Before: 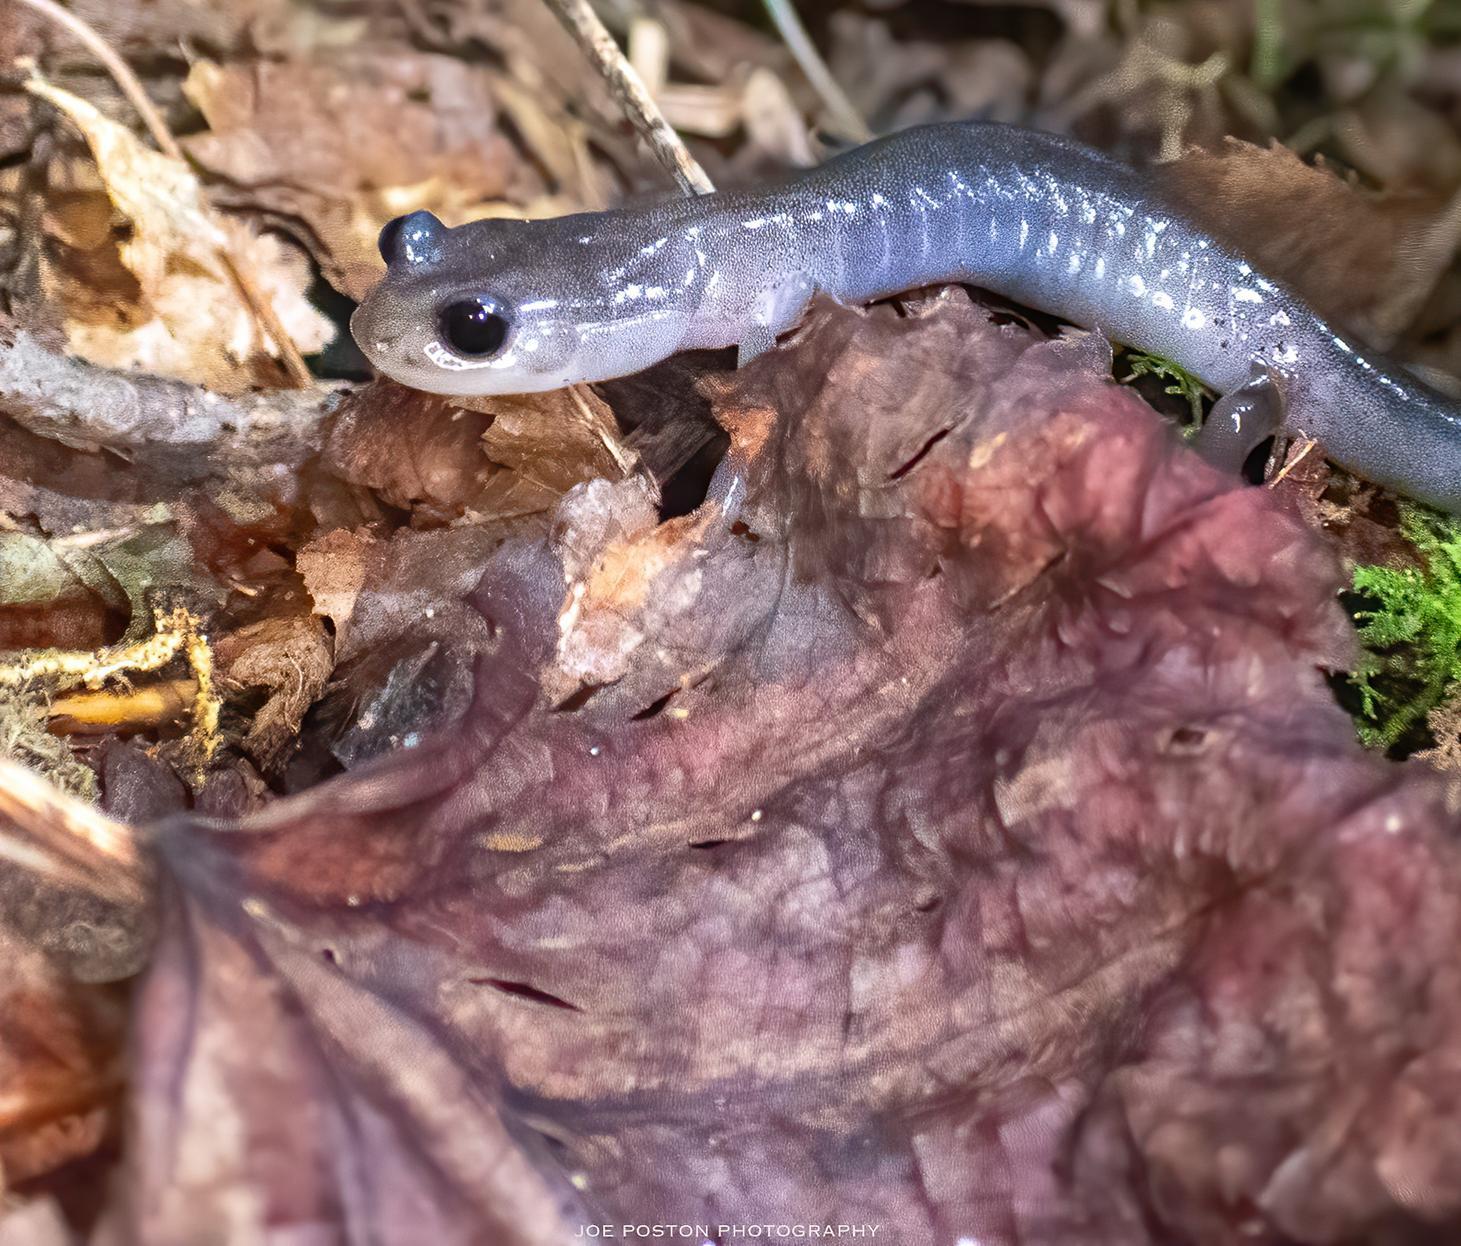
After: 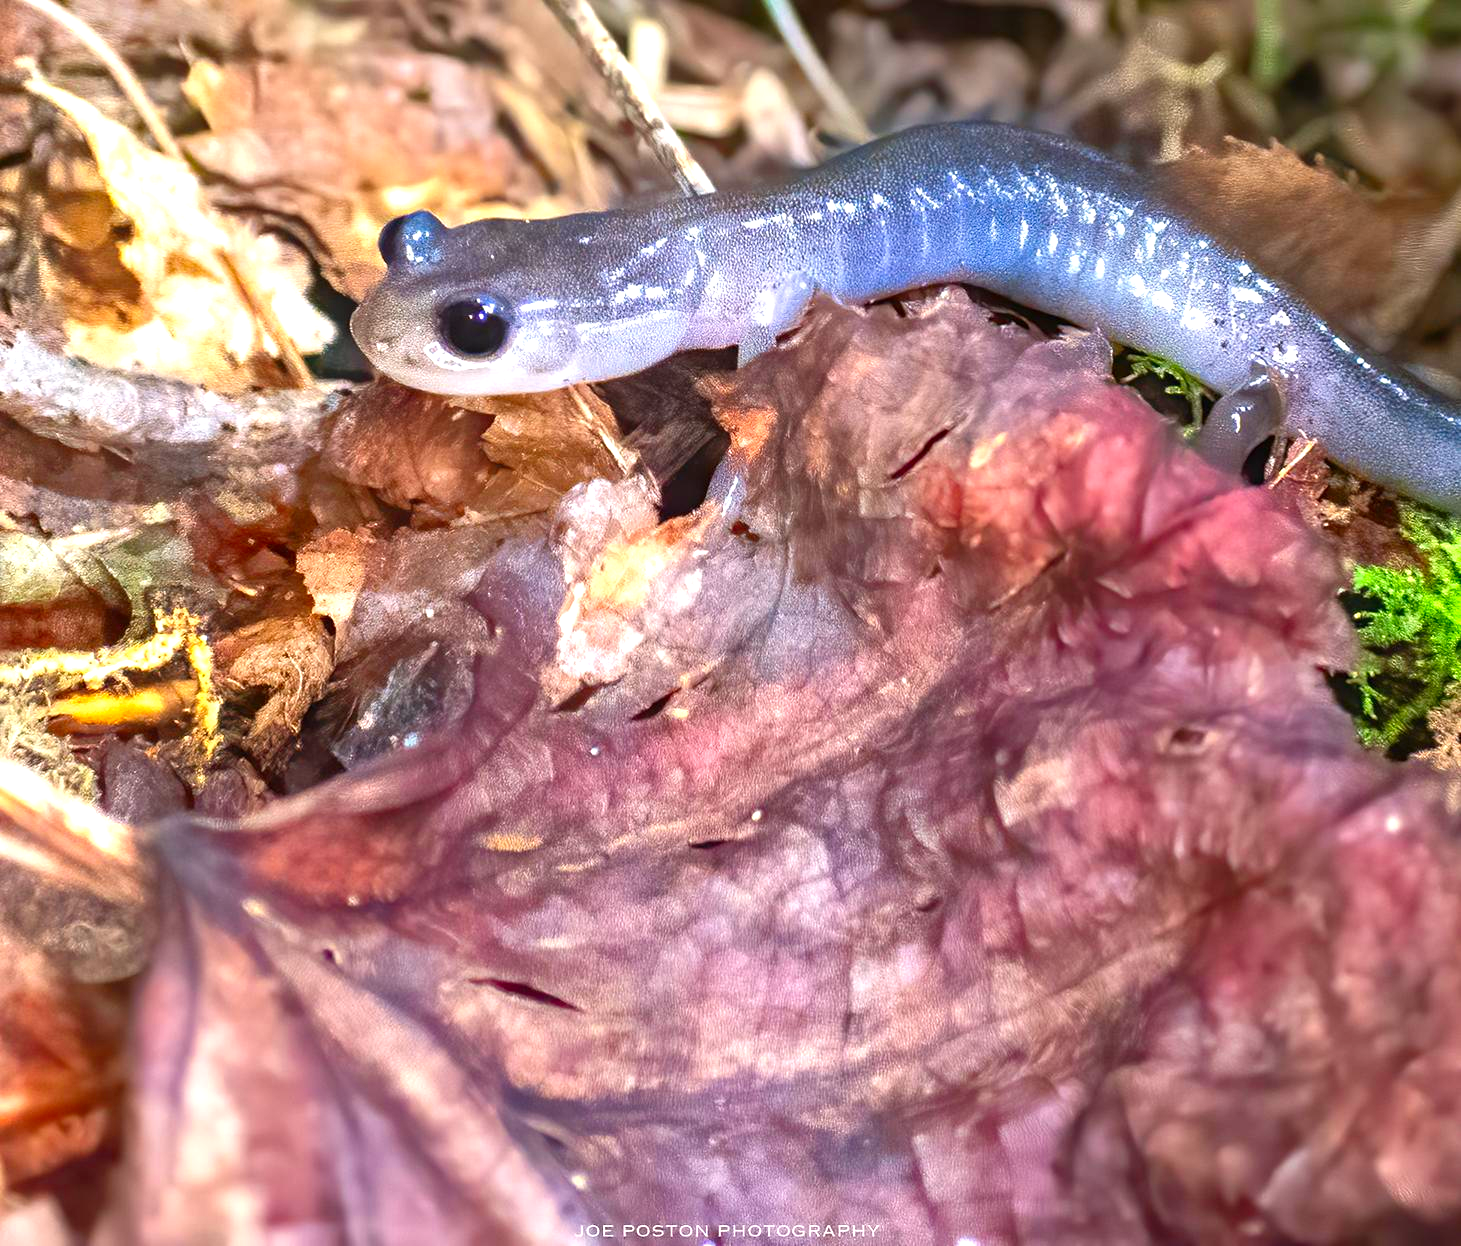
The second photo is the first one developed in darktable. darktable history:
color zones: curves: ch0 [(0, 0.613) (0.01, 0.613) (0.245, 0.448) (0.498, 0.529) (0.642, 0.665) (0.879, 0.777) (0.99, 0.613)]; ch1 [(0, 0) (0.143, 0) (0.286, 0) (0.429, 0) (0.571, 0) (0.714, 0) (0.857, 0)], mix -138.01%
exposure: black level correction 0, exposure 0.7 EV, compensate exposure bias true, compensate highlight preservation false
